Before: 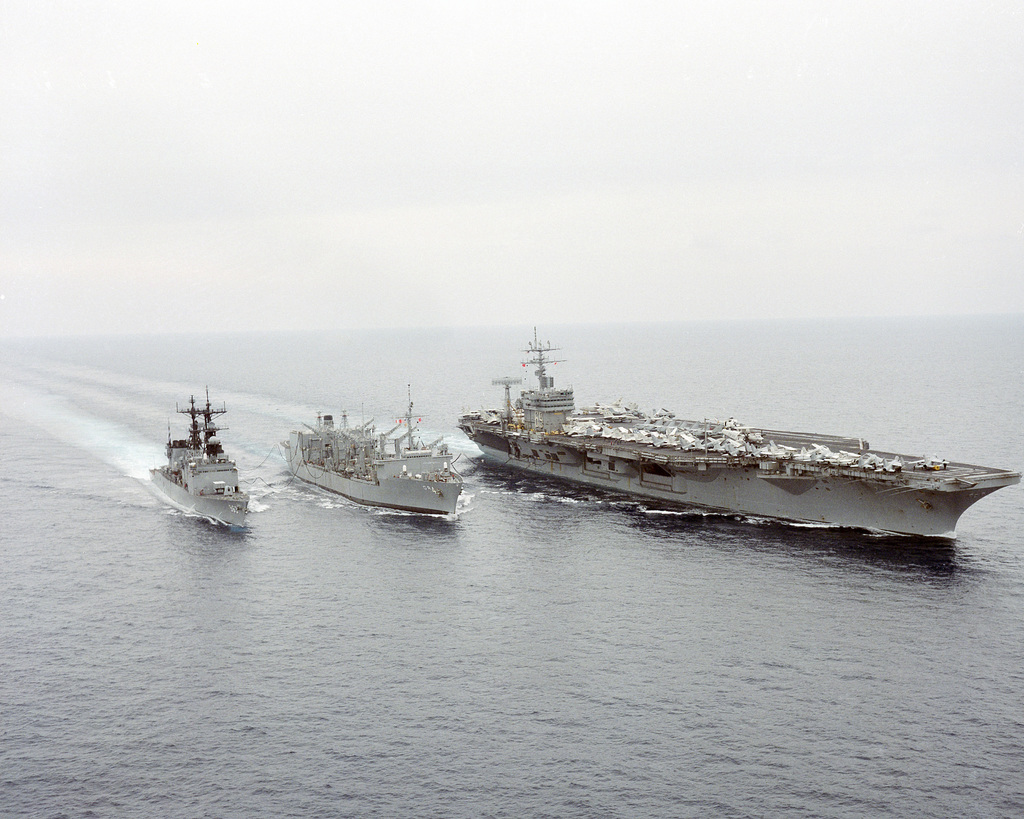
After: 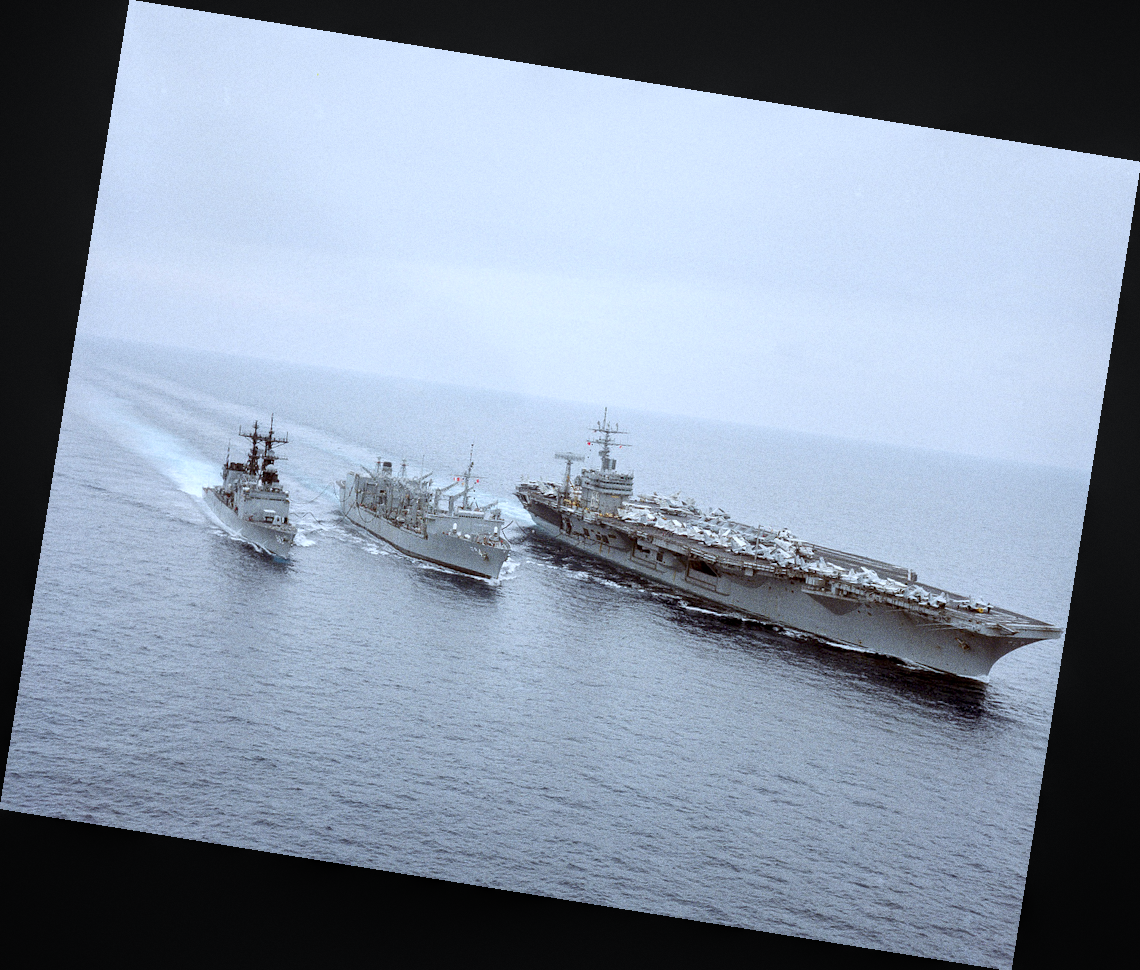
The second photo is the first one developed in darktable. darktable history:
color correction: highlights a* -2.24, highlights b* -18.1
local contrast: on, module defaults
rotate and perspective: rotation 9.12°, automatic cropping off
grain: coarseness 0.47 ISO
tone equalizer: on, module defaults
